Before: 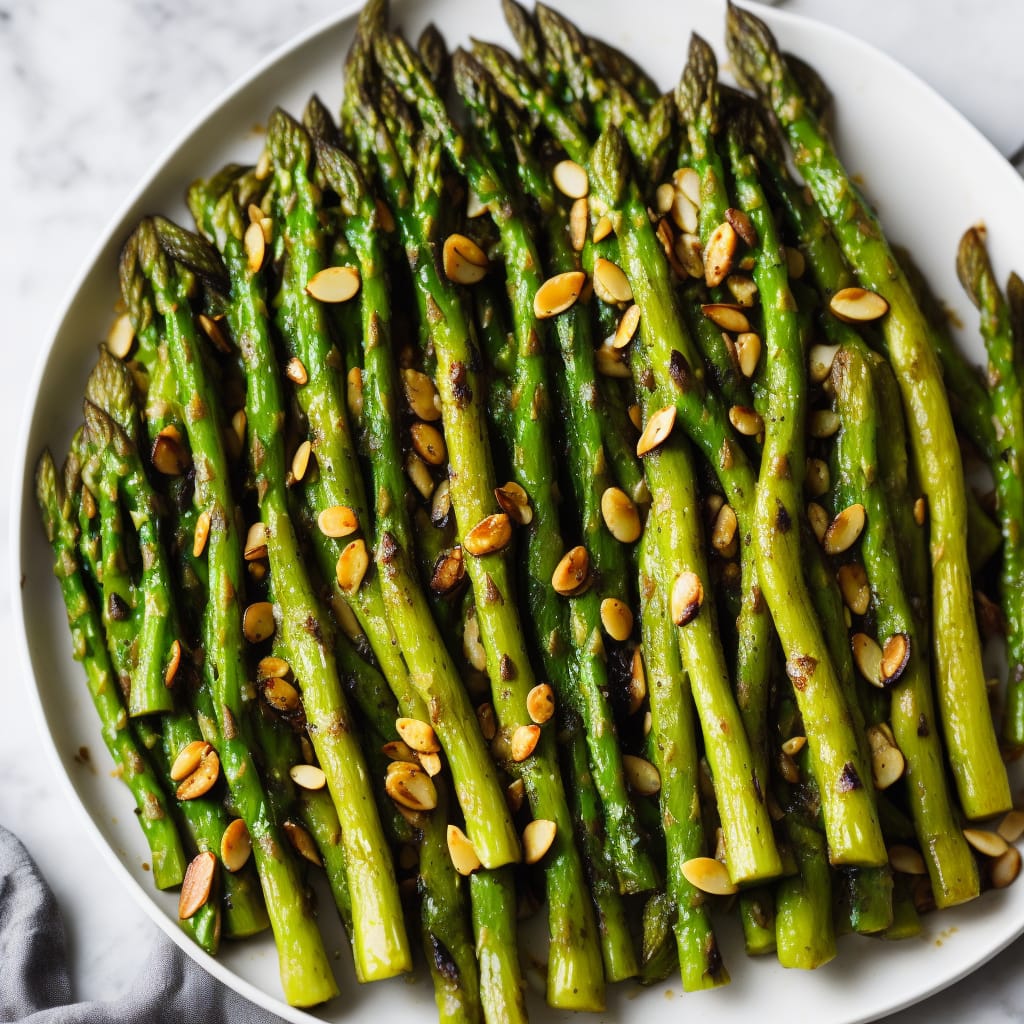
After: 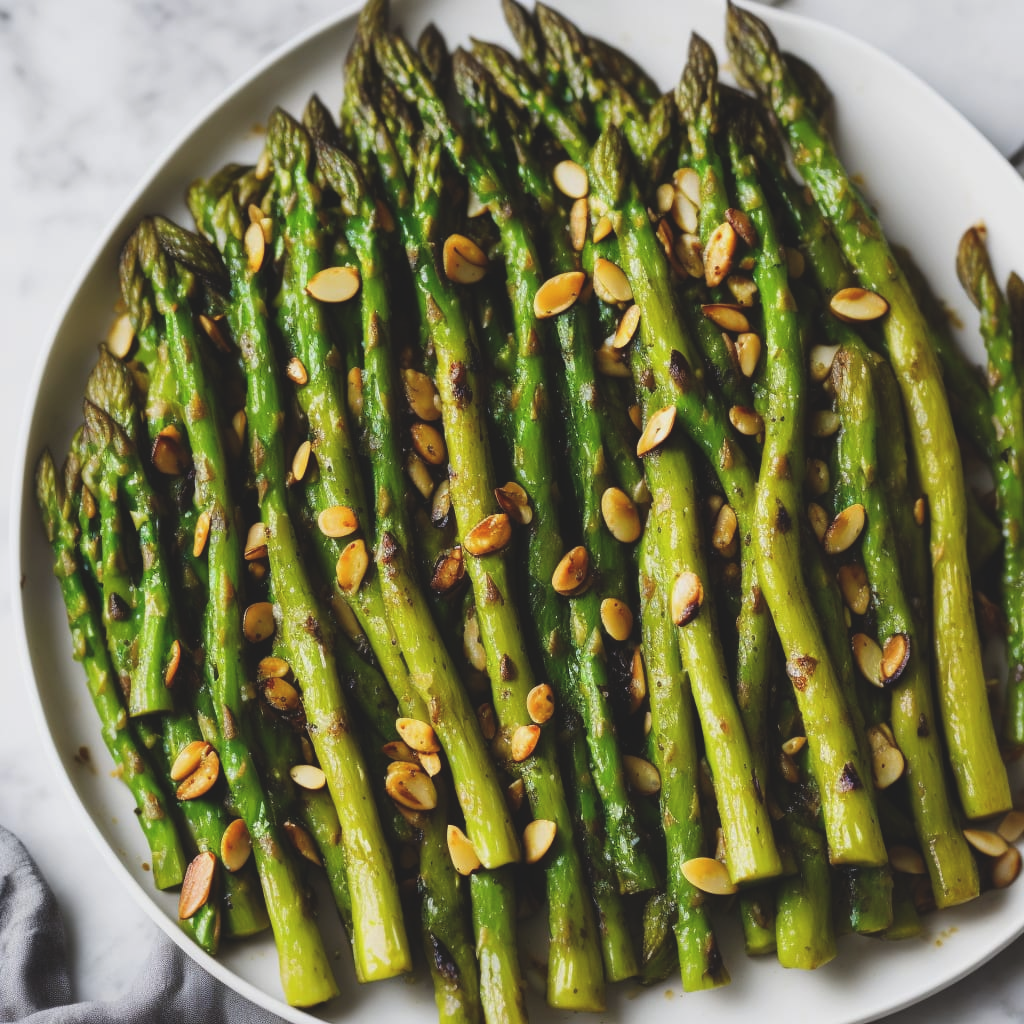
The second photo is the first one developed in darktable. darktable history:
exposure: black level correction -0.015, exposure -0.192 EV, compensate highlight preservation false
